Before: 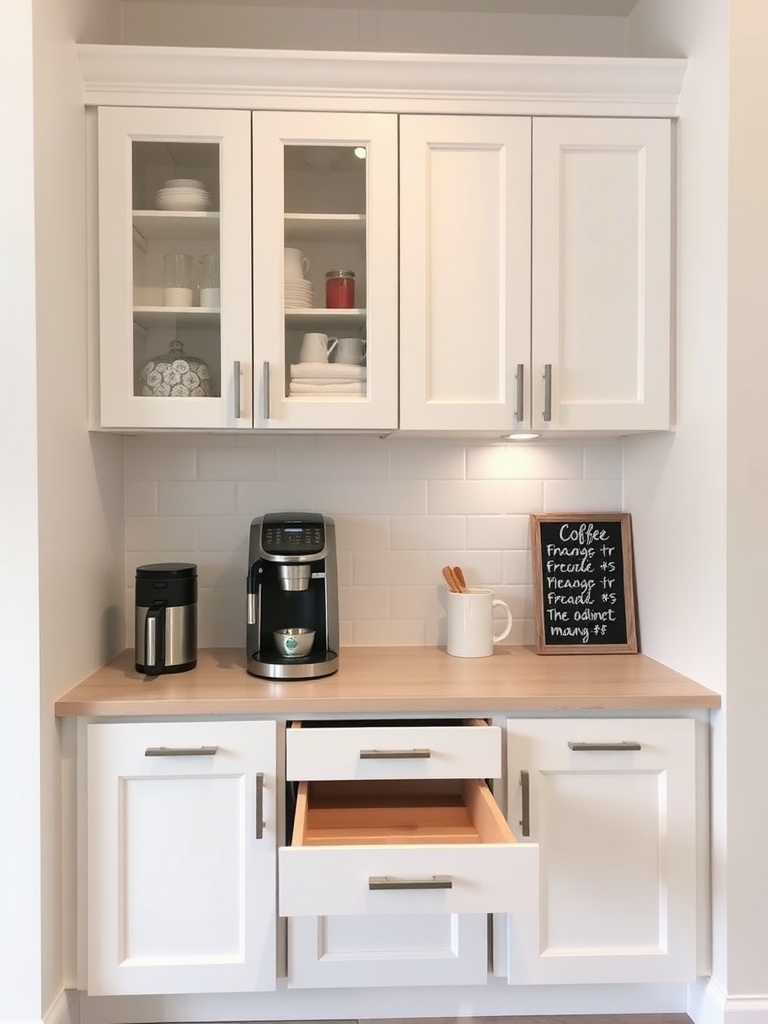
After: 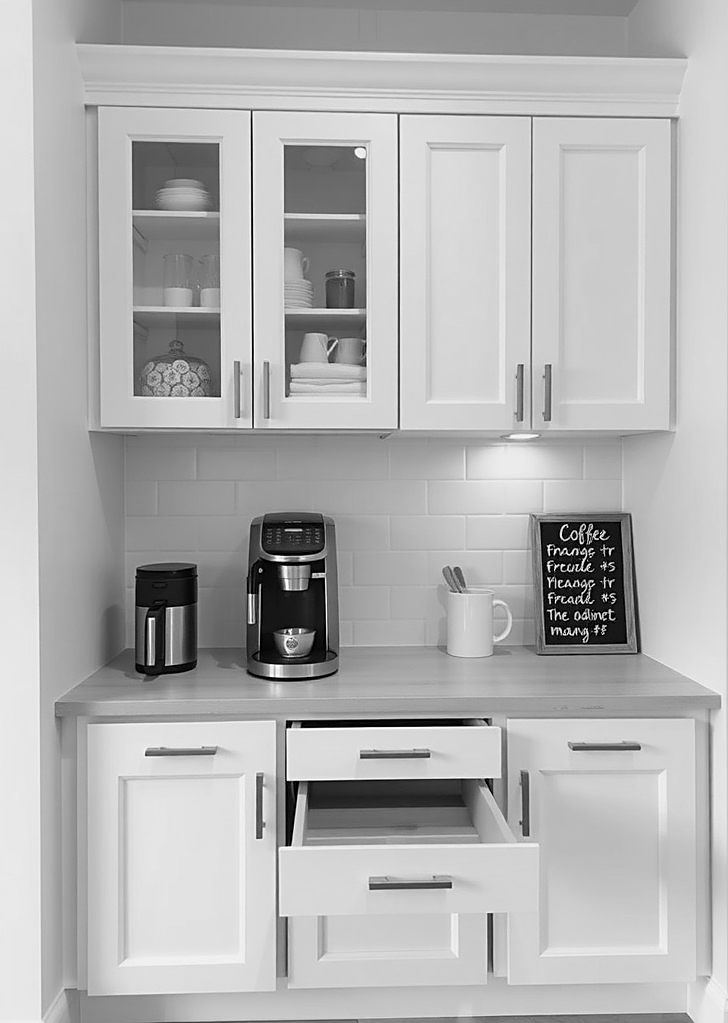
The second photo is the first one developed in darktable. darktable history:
crop and rotate: right 5.167%
contrast brightness saturation: contrast 0.04, saturation 0.07
color correction: highlights a* -7.23, highlights b* -0.161, shadows a* 20.08, shadows b* 11.73
sharpen: on, module defaults
monochrome: a 14.95, b -89.96
